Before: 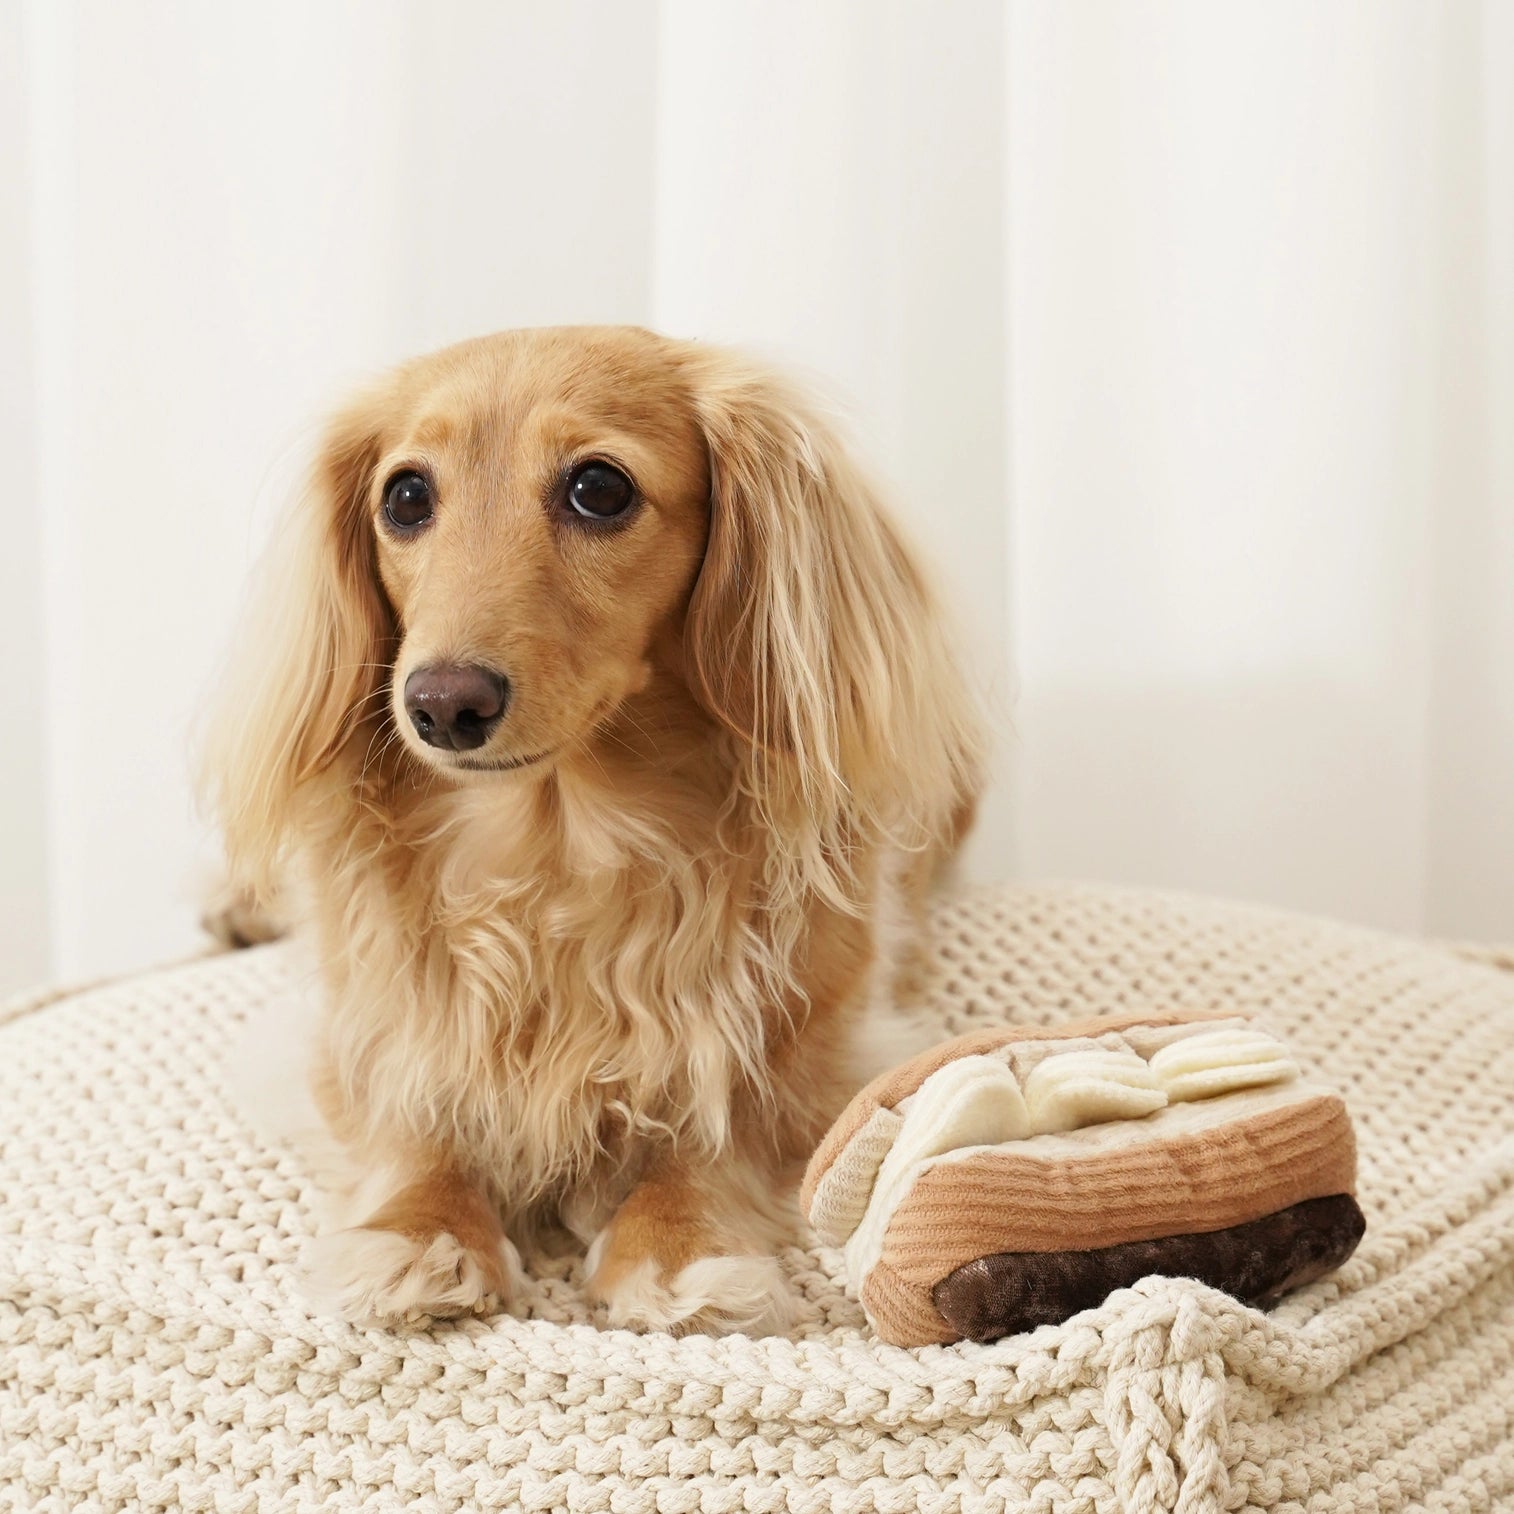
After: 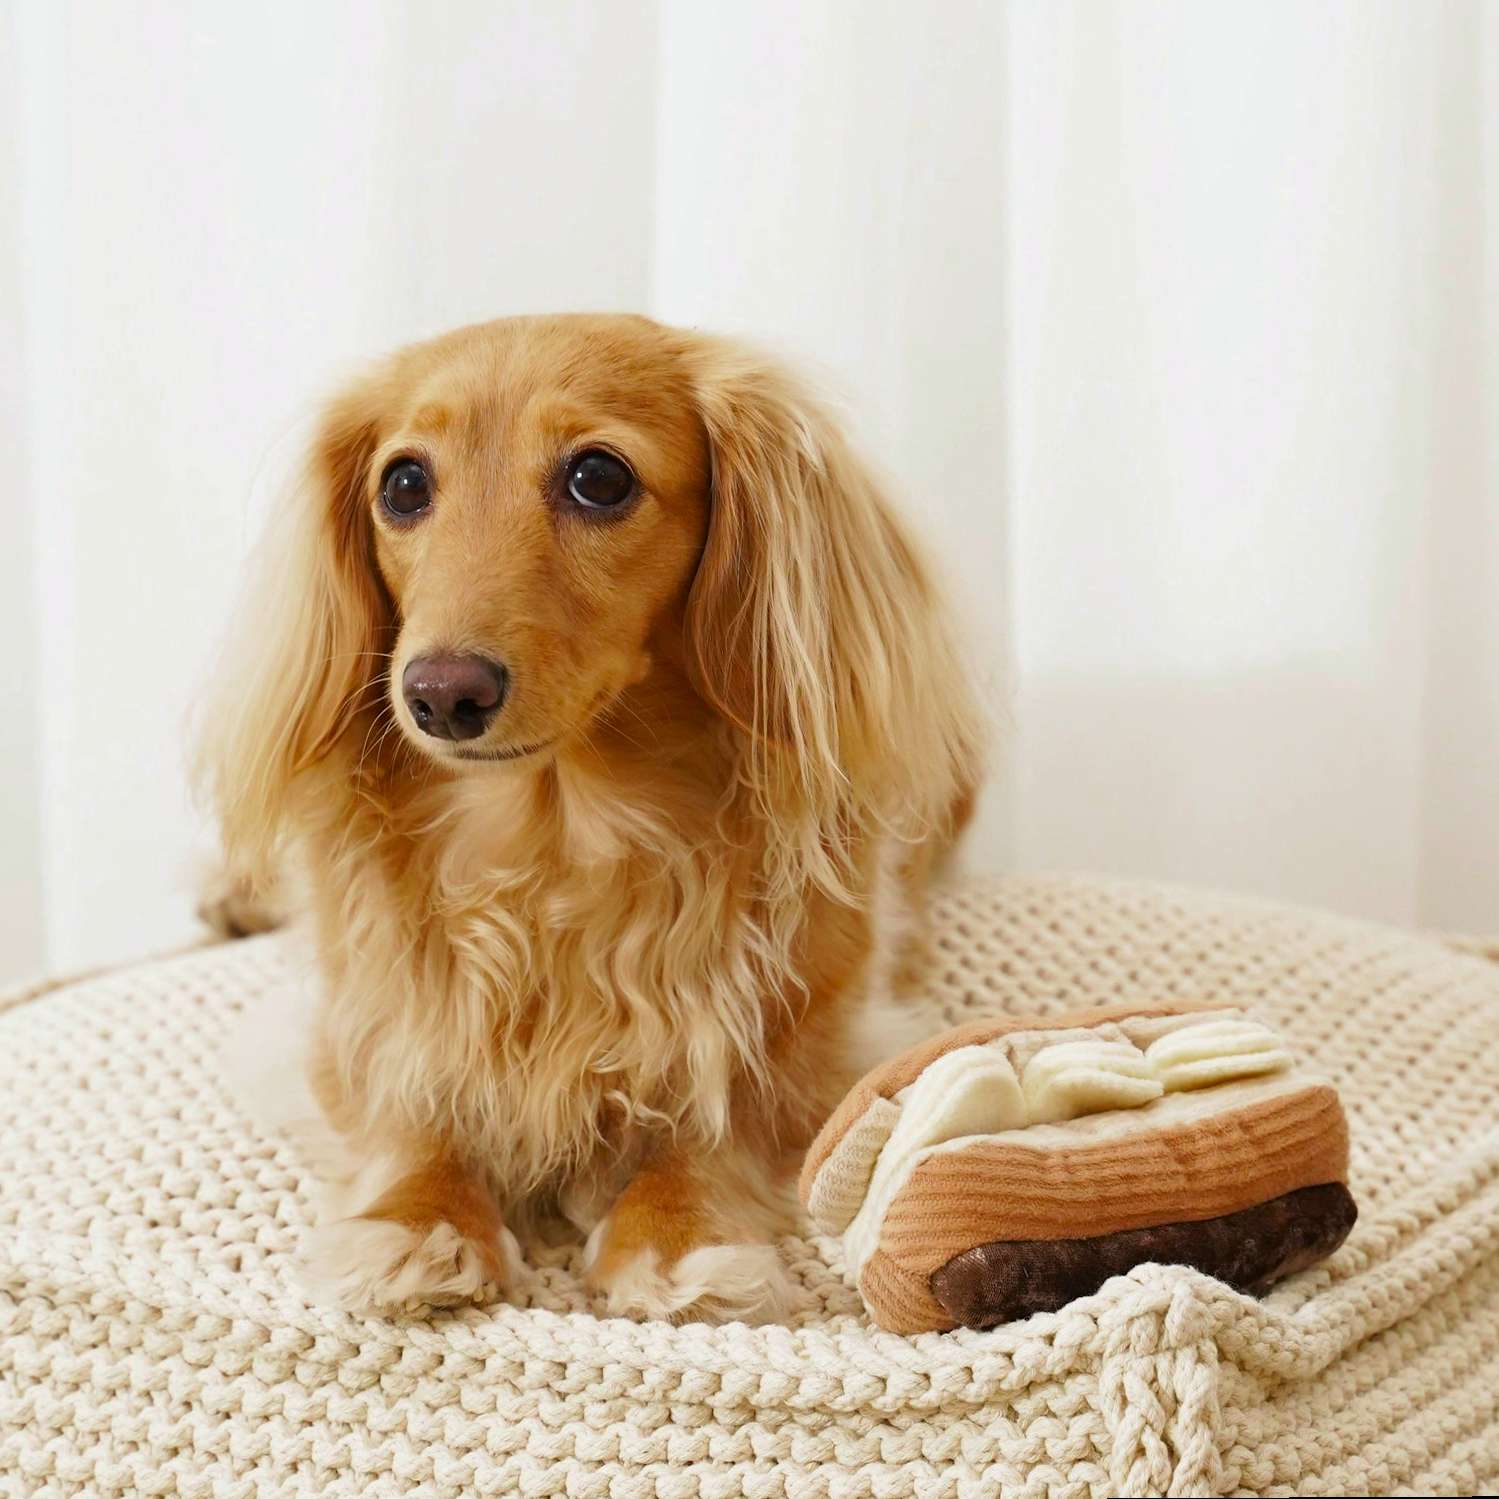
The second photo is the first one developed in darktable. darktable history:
rotate and perspective: rotation 0.174°, lens shift (vertical) 0.013, lens shift (horizontal) 0.019, shear 0.001, automatic cropping original format, crop left 0.007, crop right 0.991, crop top 0.016, crop bottom 0.997
white balance: red 0.988, blue 1.017
color zones: curves: ch0 [(0, 0.425) (0.143, 0.422) (0.286, 0.42) (0.429, 0.419) (0.571, 0.419) (0.714, 0.42) (0.857, 0.422) (1, 0.425)]; ch1 [(0, 0.666) (0.143, 0.669) (0.286, 0.671) (0.429, 0.67) (0.571, 0.67) (0.714, 0.67) (0.857, 0.67) (1, 0.666)]
